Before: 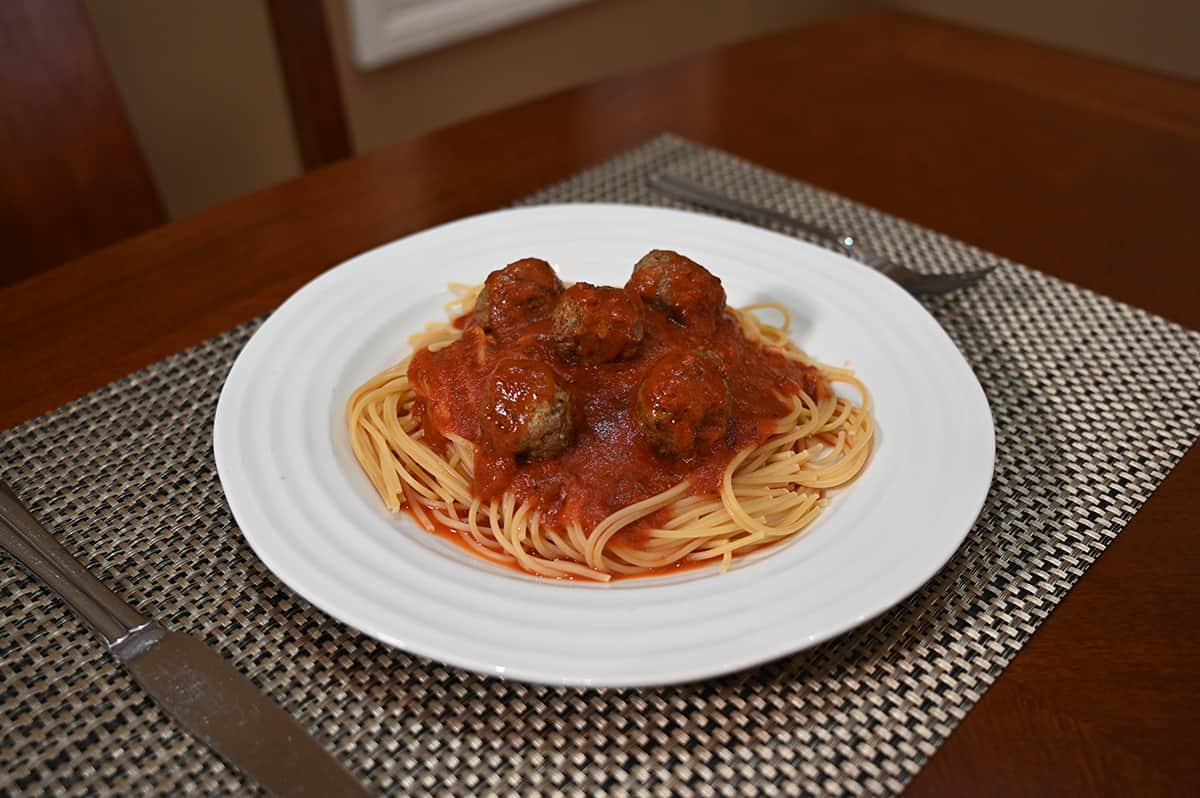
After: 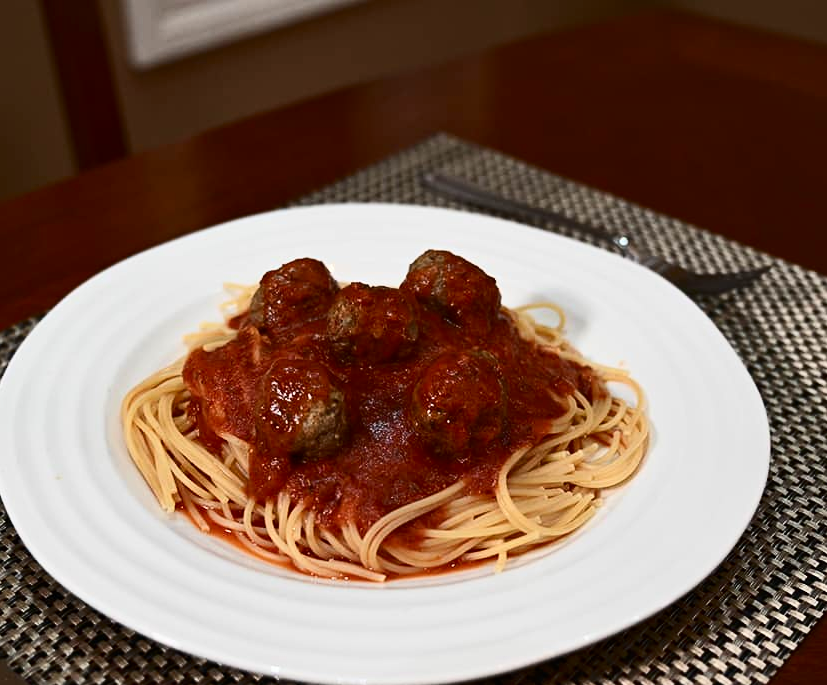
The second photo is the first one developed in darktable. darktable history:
contrast brightness saturation: contrast 0.277
crop: left 18.817%, right 12.216%, bottom 14.061%
